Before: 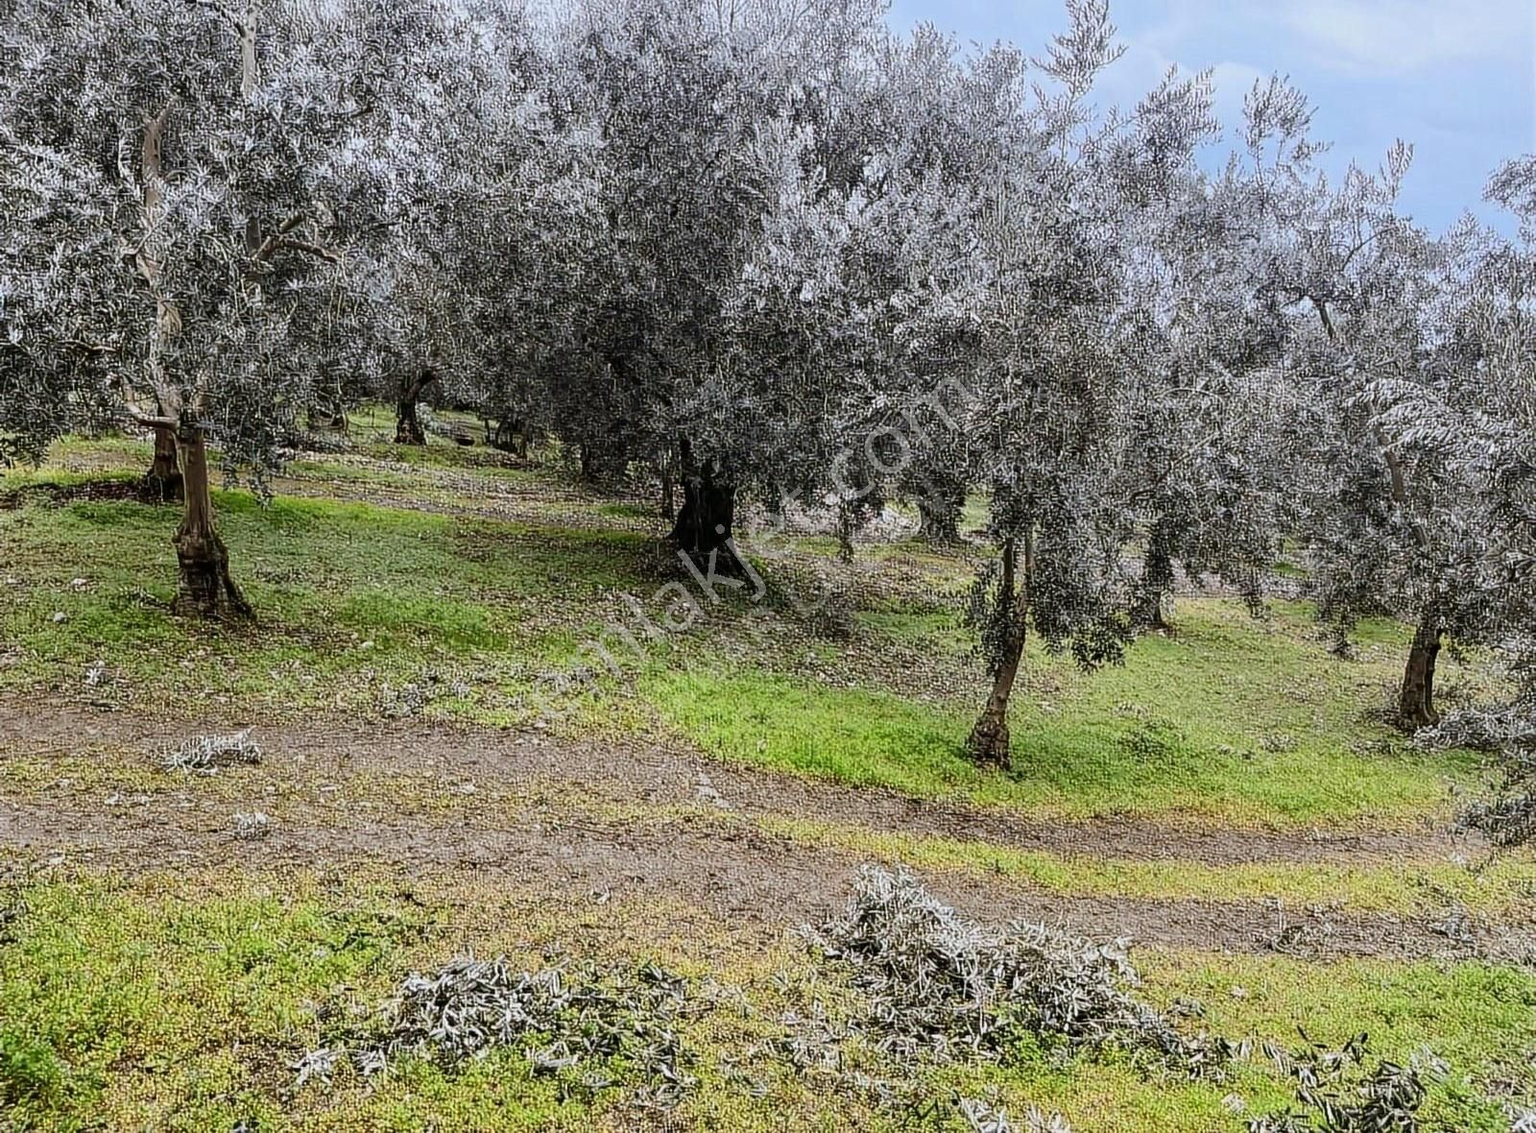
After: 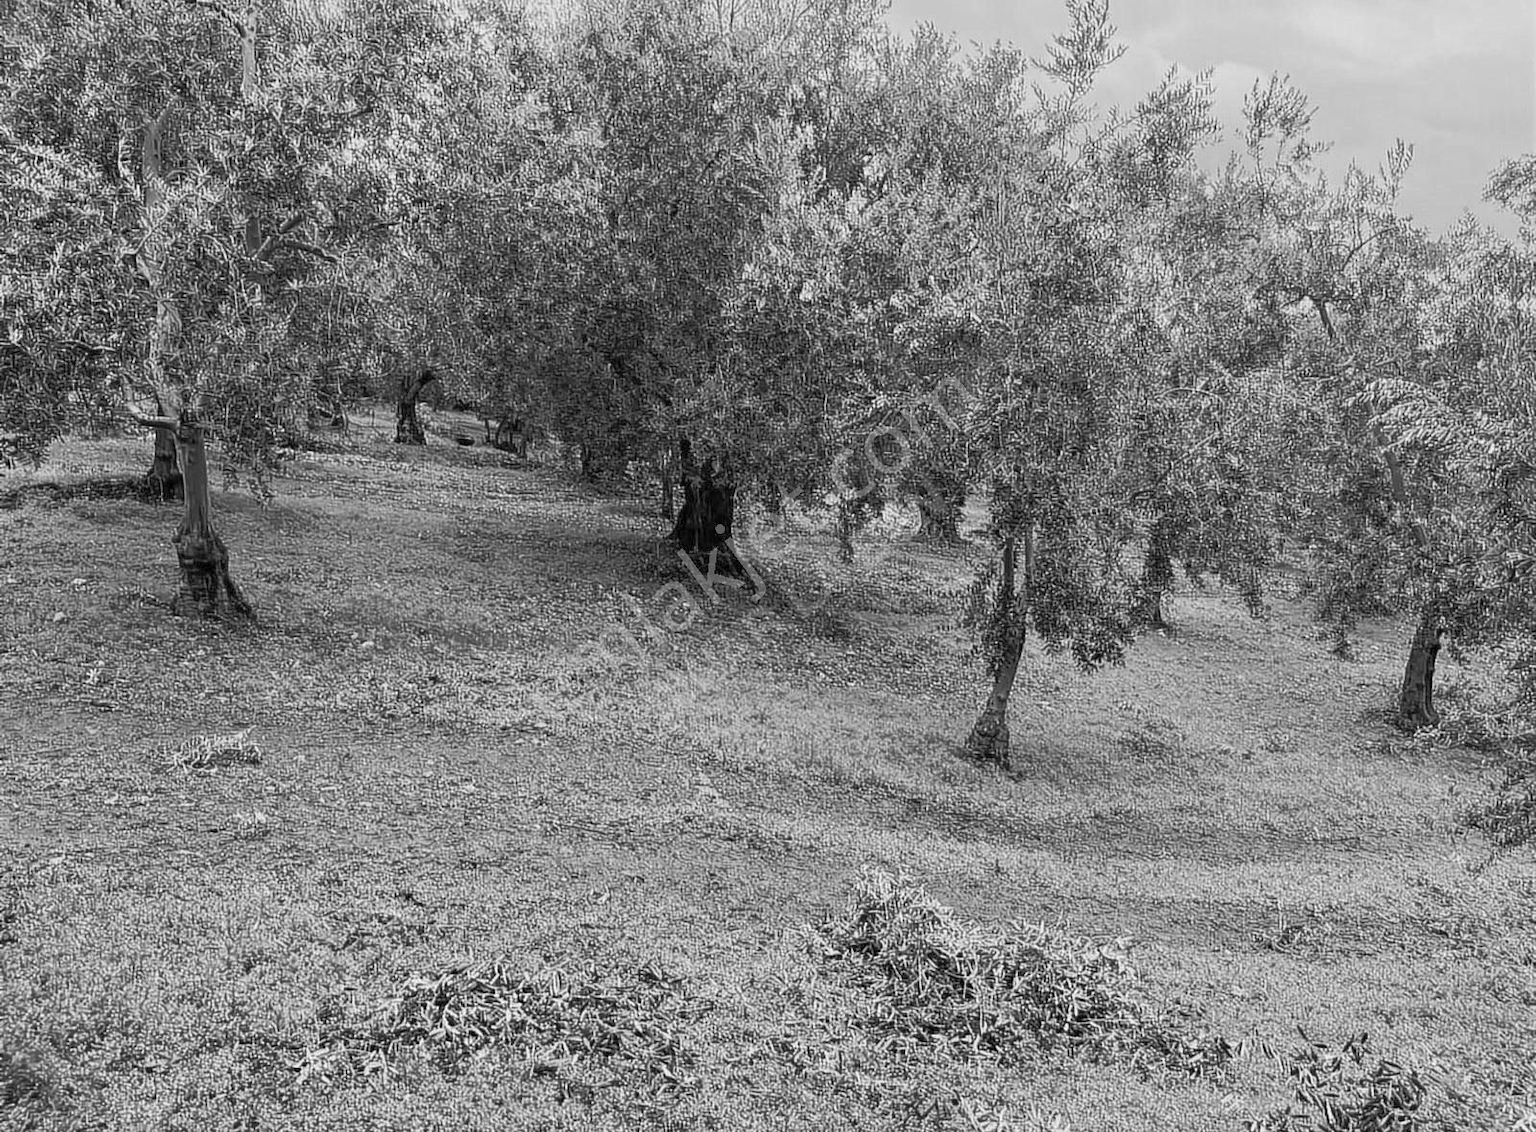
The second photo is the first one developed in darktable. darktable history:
monochrome: on, module defaults
color correction: highlights a* 12.23, highlights b* 5.41
rgb curve: curves: ch0 [(0, 0) (0.072, 0.166) (0.217, 0.293) (0.414, 0.42) (1, 1)], compensate middle gray true, preserve colors basic power
